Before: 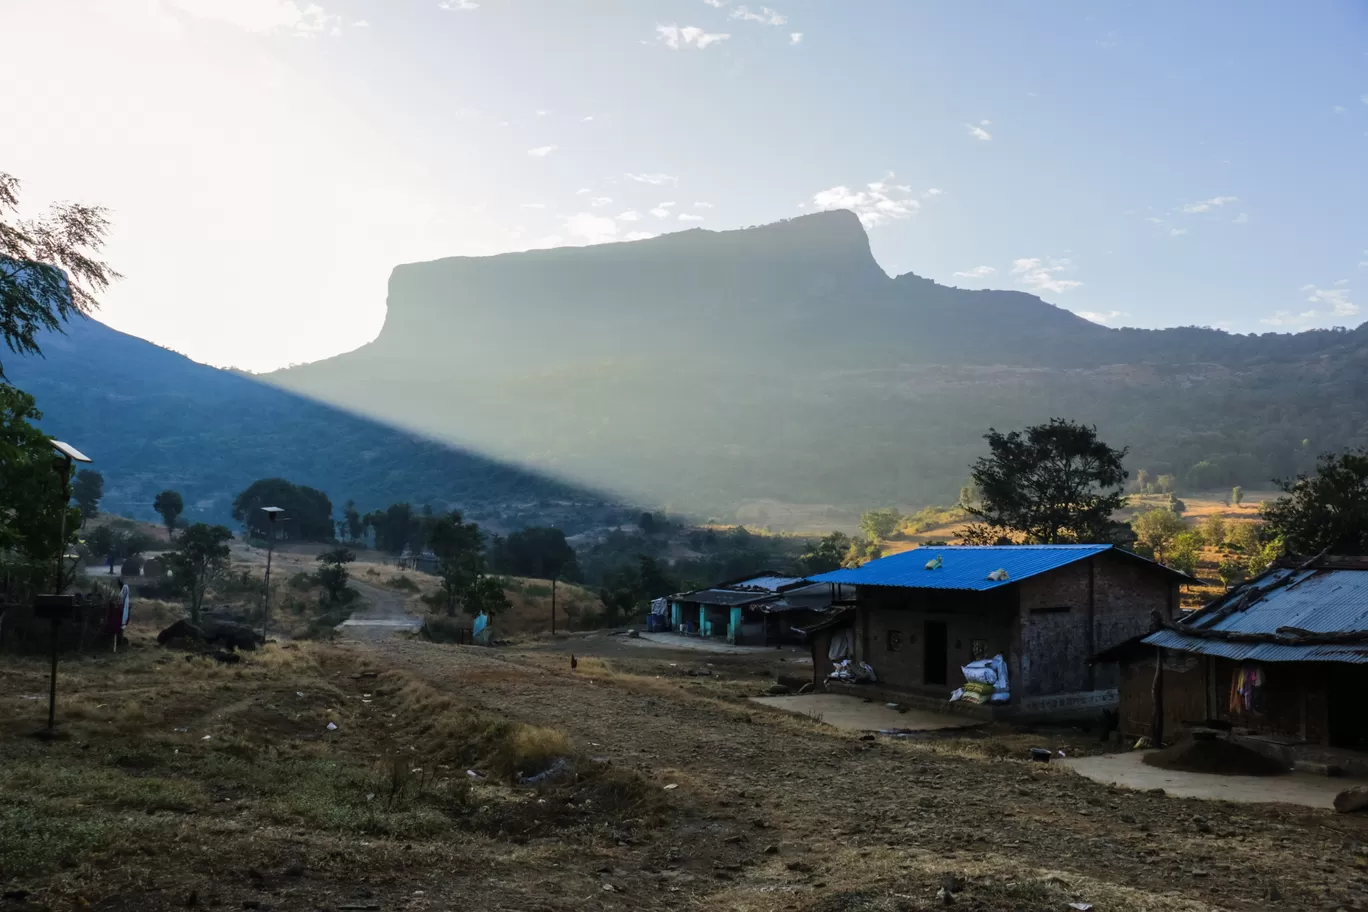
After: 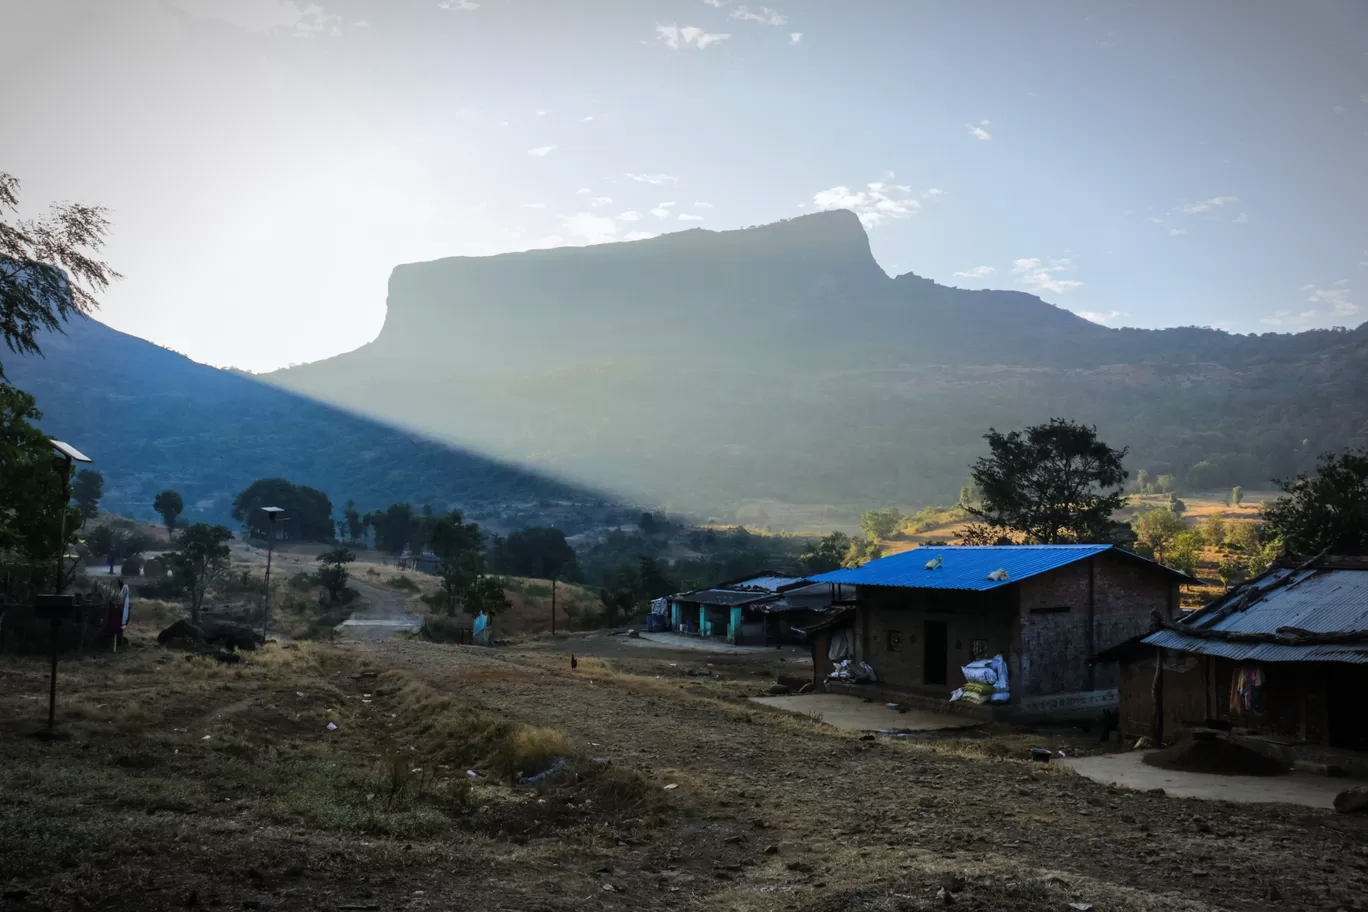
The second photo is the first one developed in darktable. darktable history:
white balance: red 0.982, blue 1.018
vignetting: fall-off start 79.43%, saturation -0.649, width/height ratio 1.327, unbound false
